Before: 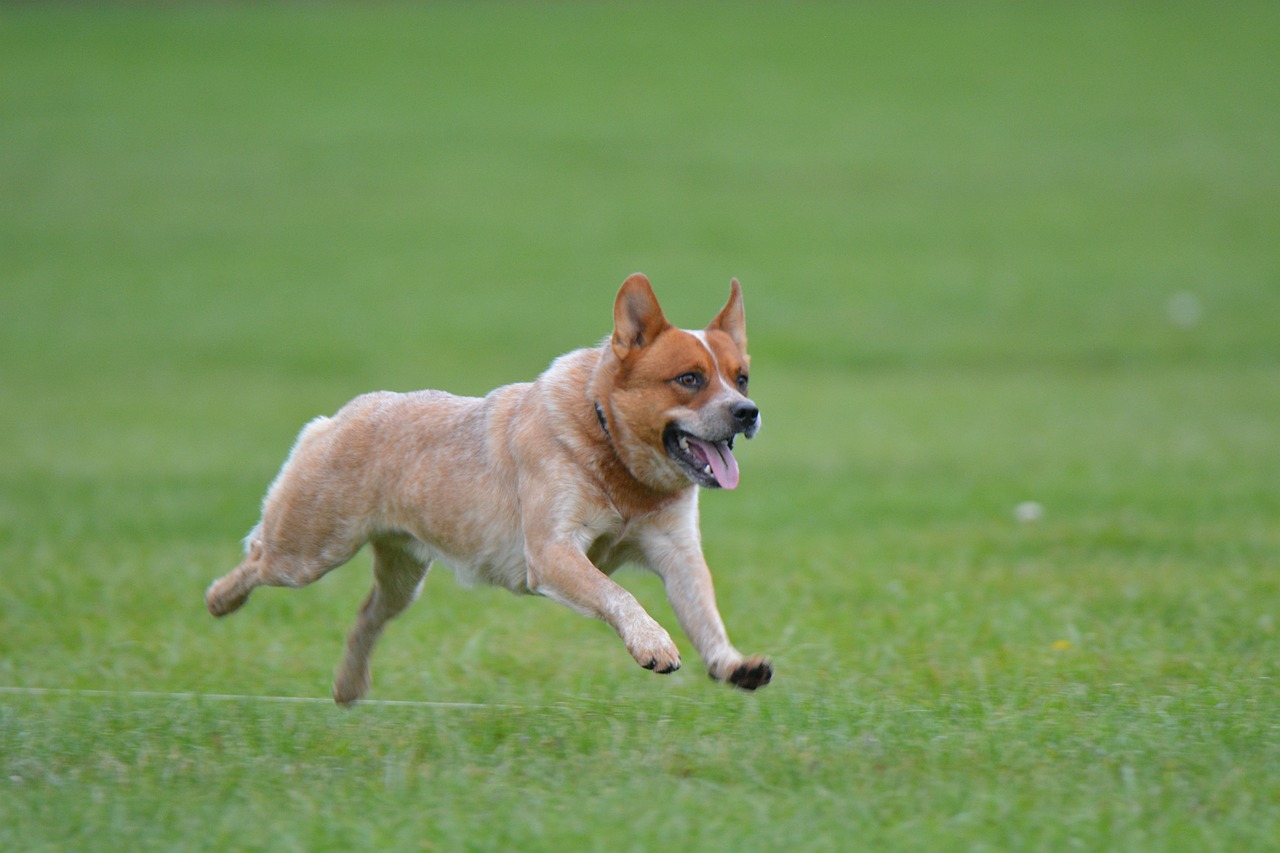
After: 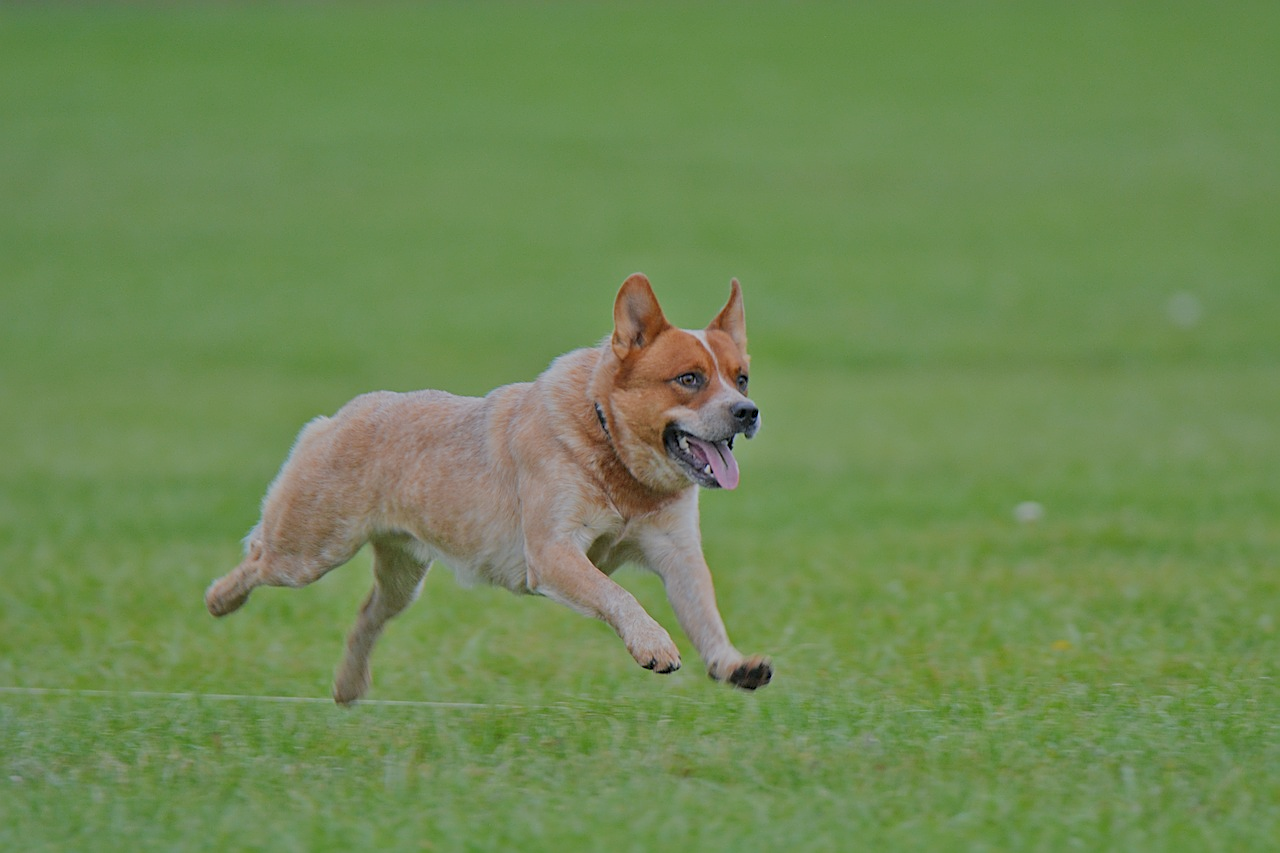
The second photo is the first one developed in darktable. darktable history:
filmic rgb: black relative exposure -13.93 EV, white relative exposure 7.94 EV, threshold 3.04 EV, hardness 3.73, latitude 49.07%, contrast 0.502, color science v6 (2022), iterations of high-quality reconstruction 0, enable highlight reconstruction true
local contrast: mode bilateral grid, contrast 20, coarseness 19, detail 163%, midtone range 0.2
sharpen: on, module defaults
